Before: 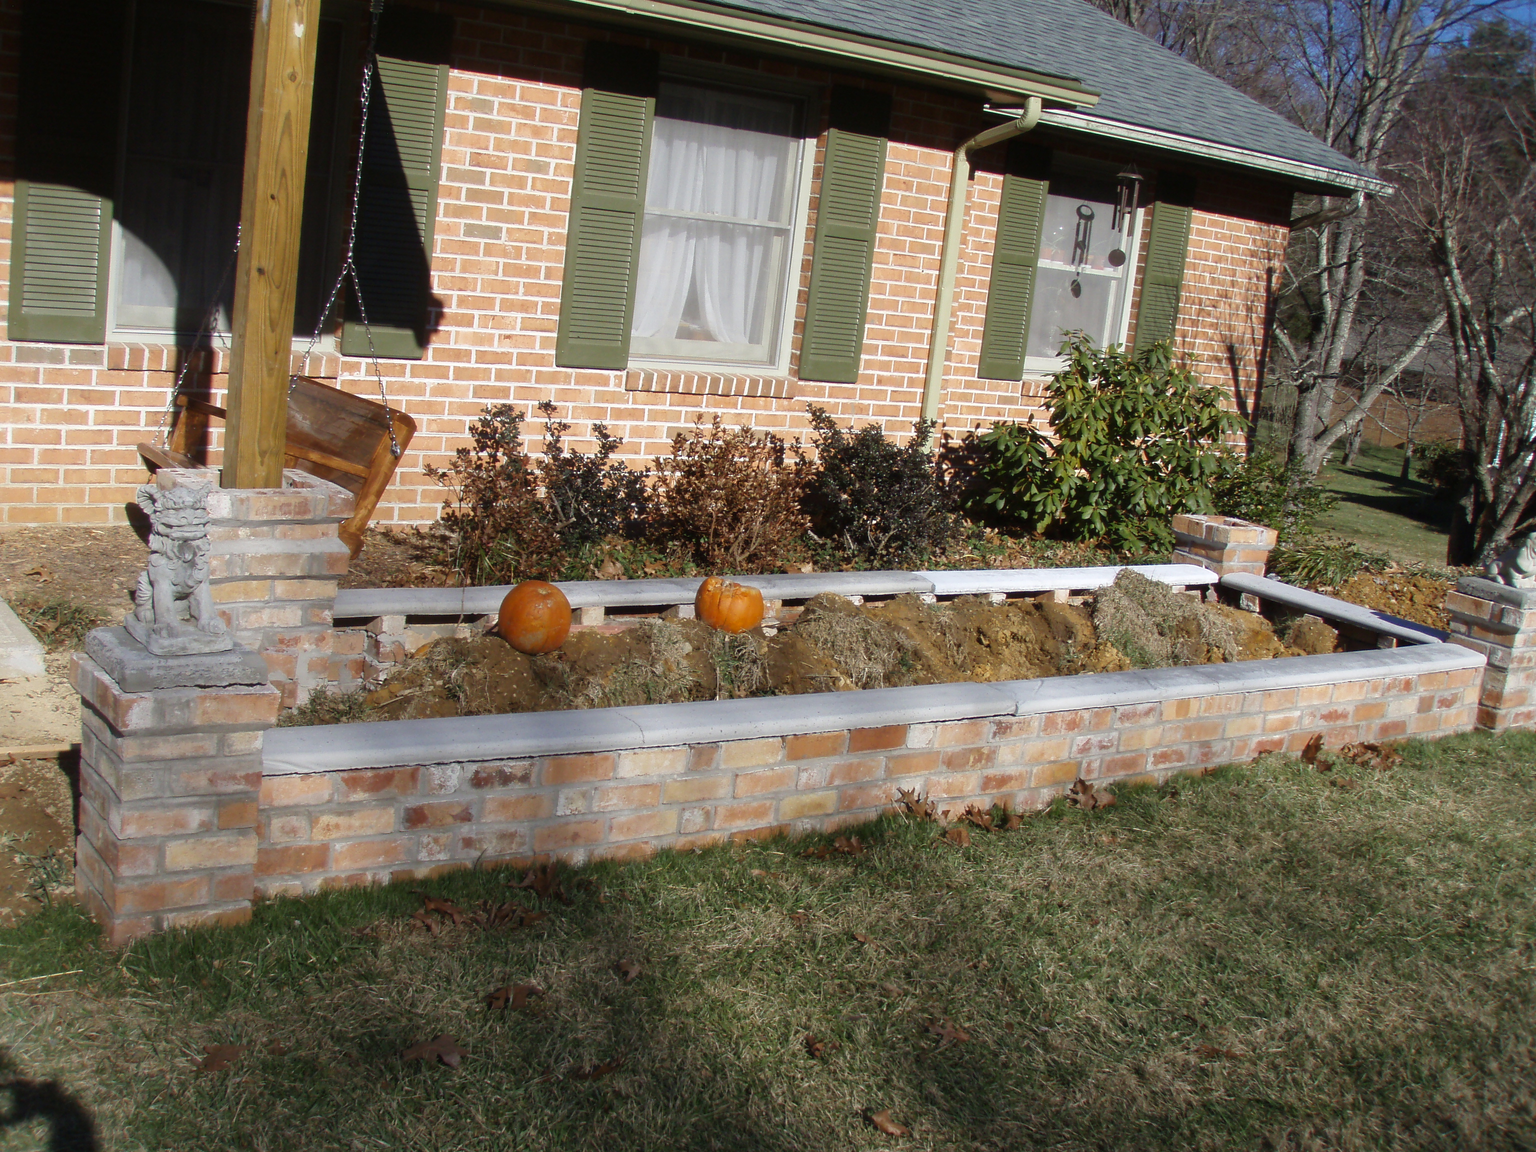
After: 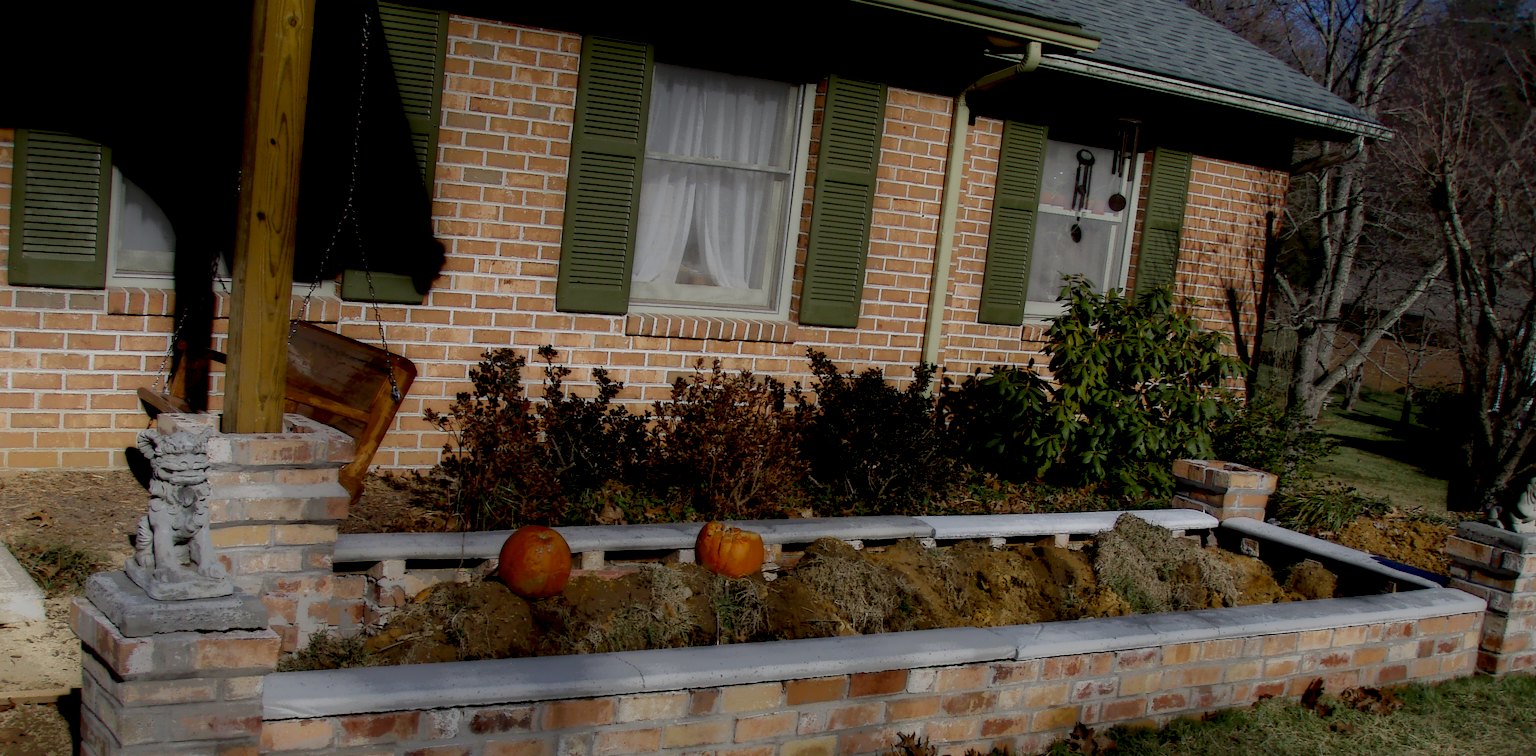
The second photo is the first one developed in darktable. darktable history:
local contrast: highlights 0%, shadows 198%, detail 164%, midtone range 0.001
crop and rotate: top 4.848%, bottom 29.503%
